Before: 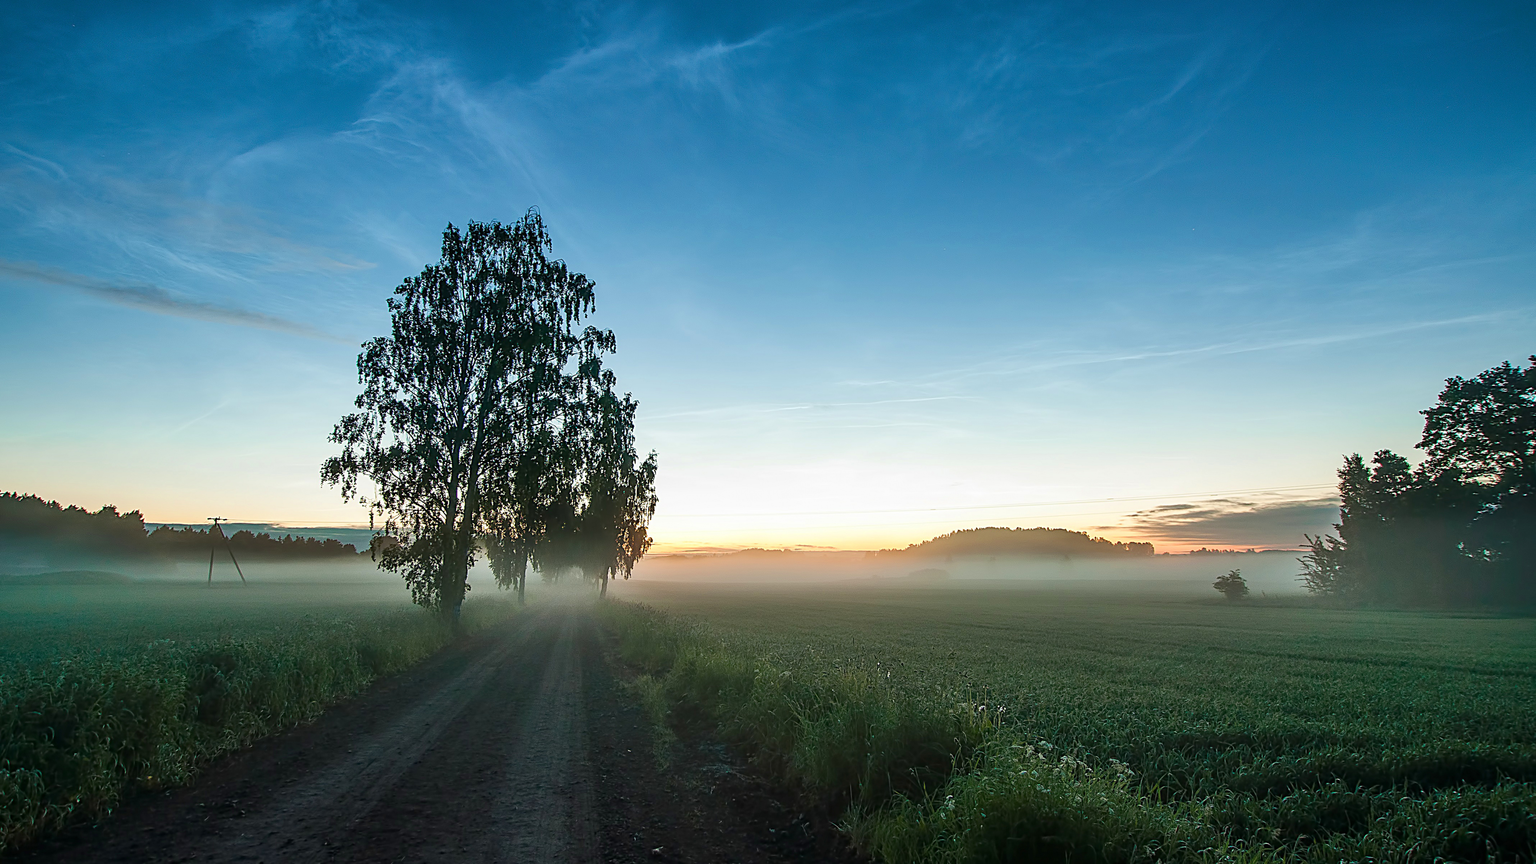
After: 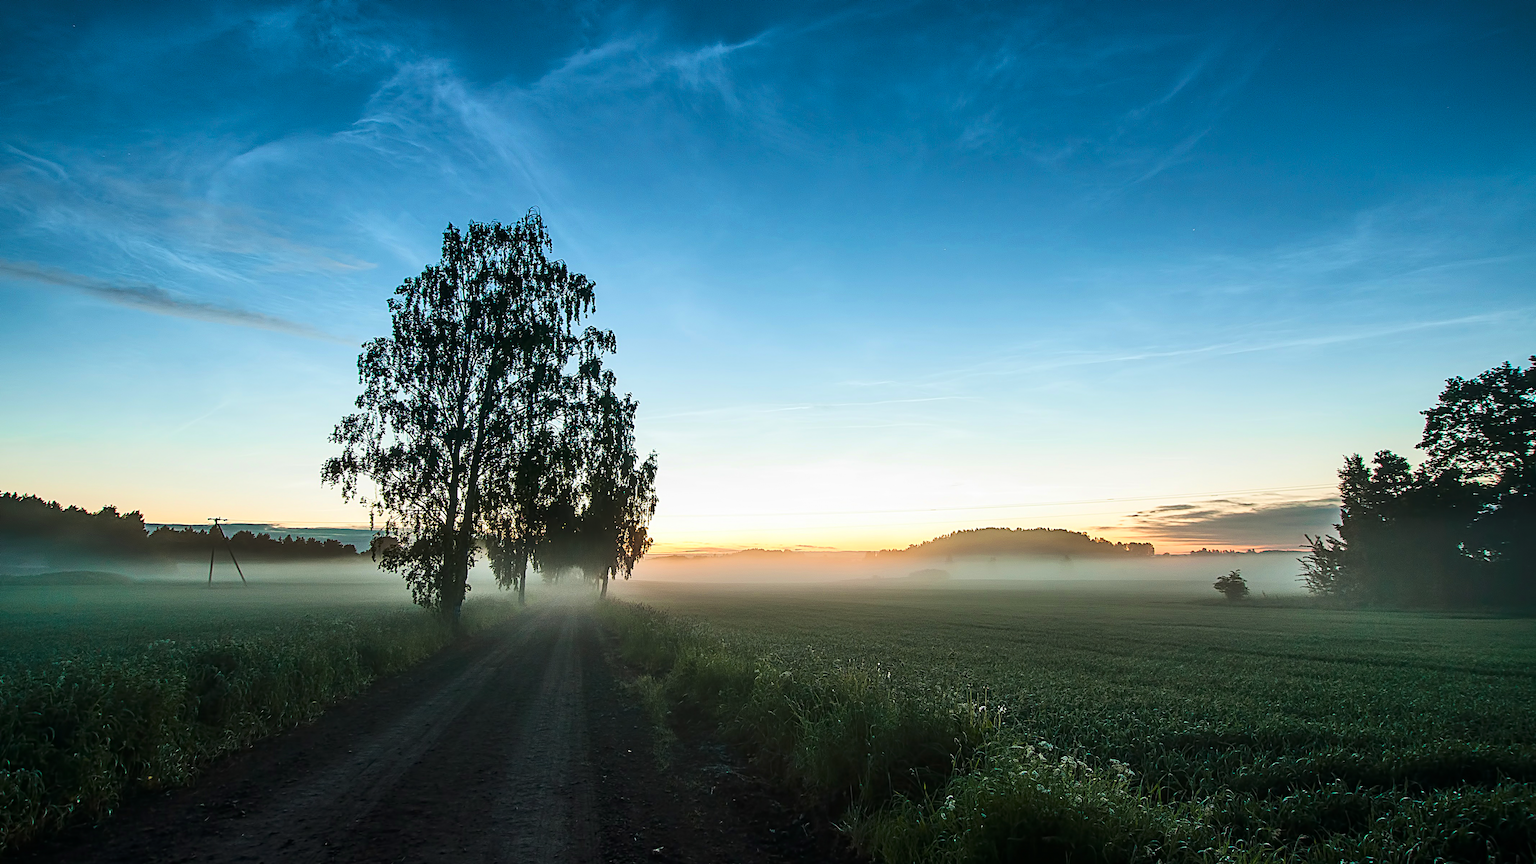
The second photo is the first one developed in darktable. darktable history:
color balance rgb: perceptual saturation grading › global saturation 0.454%, global vibrance 20%
tone curve: curves: ch0 [(0, 0) (0.055, 0.031) (0.282, 0.215) (0.729, 0.785) (1, 1)], color space Lab, linked channels, preserve colors none
